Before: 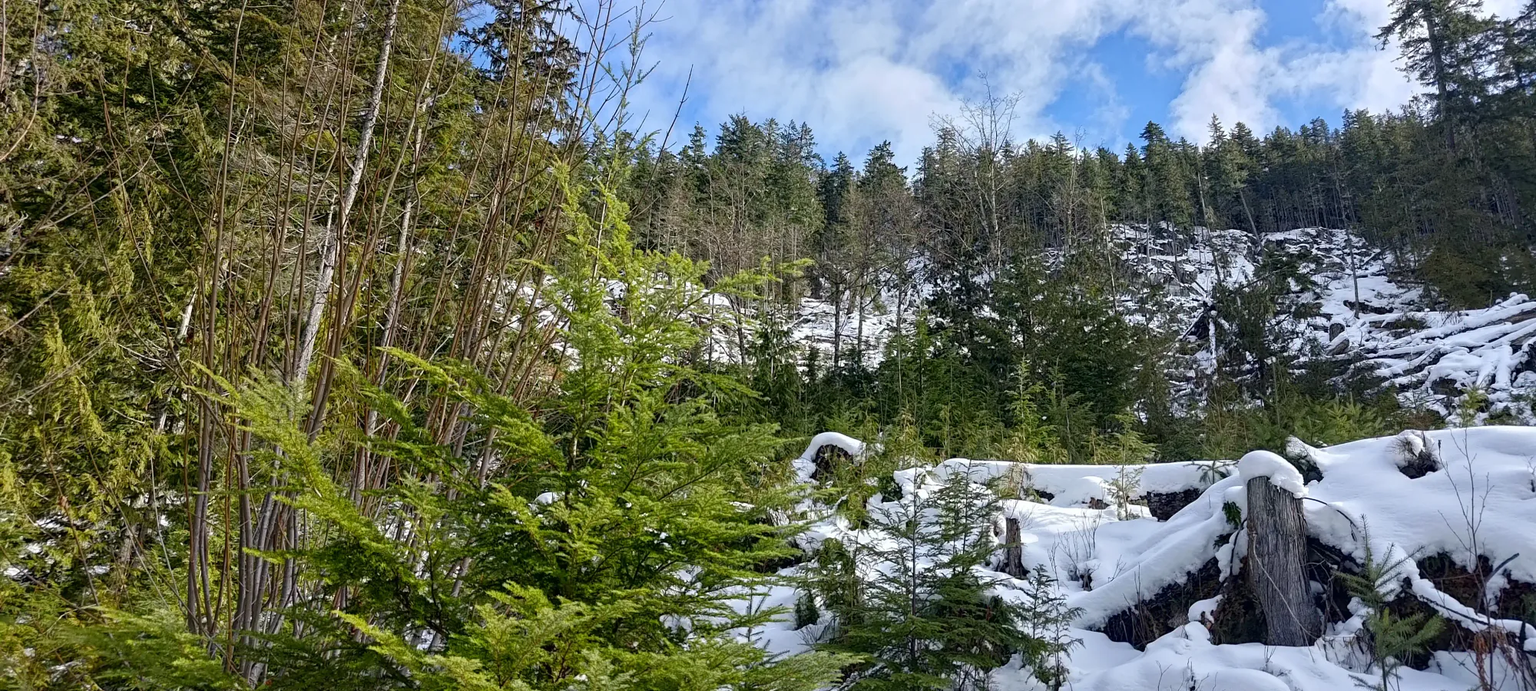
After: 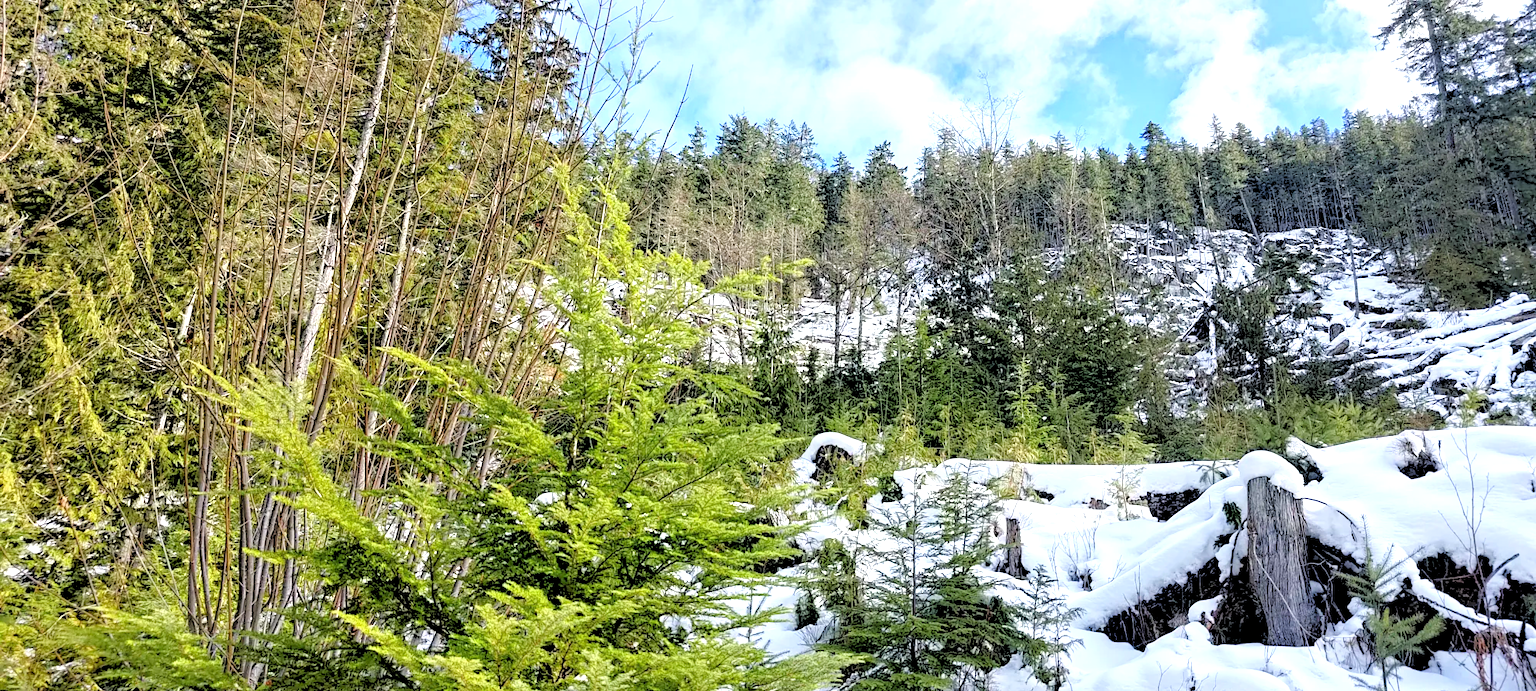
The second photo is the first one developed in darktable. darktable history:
exposure: black level correction 0, exposure 0.9 EV, compensate highlight preservation false
rgb levels: levels [[0.027, 0.429, 0.996], [0, 0.5, 1], [0, 0.5, 1]]
